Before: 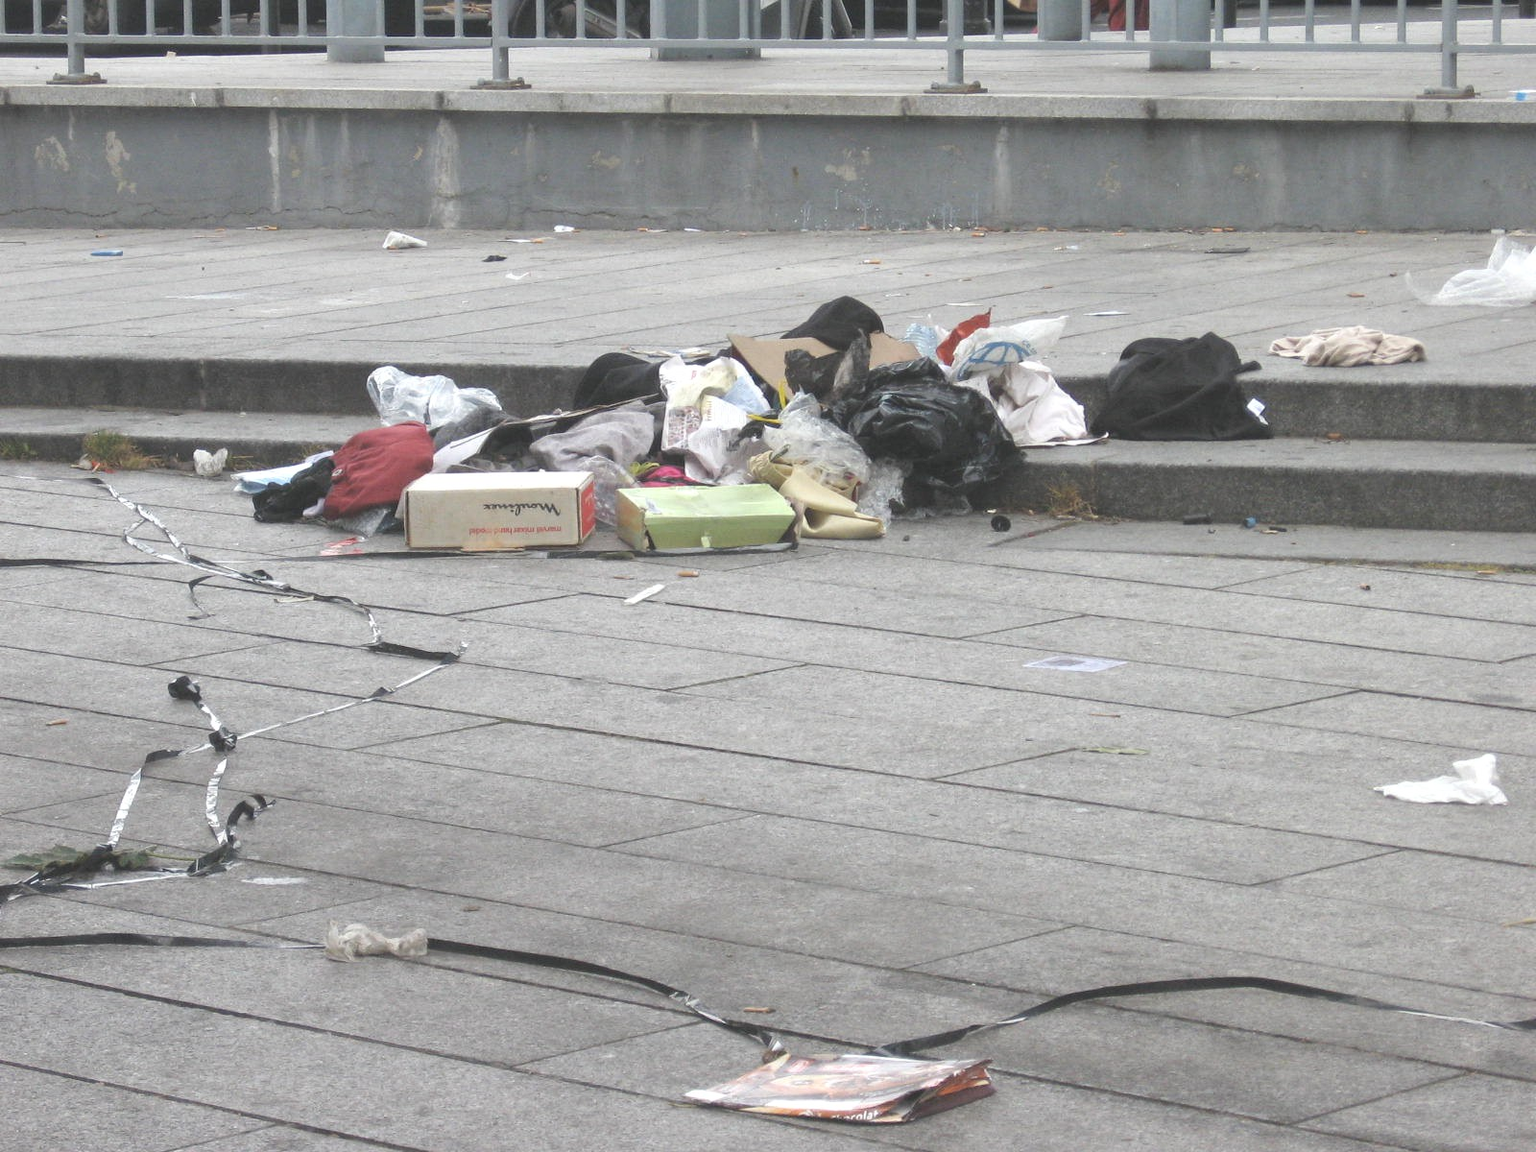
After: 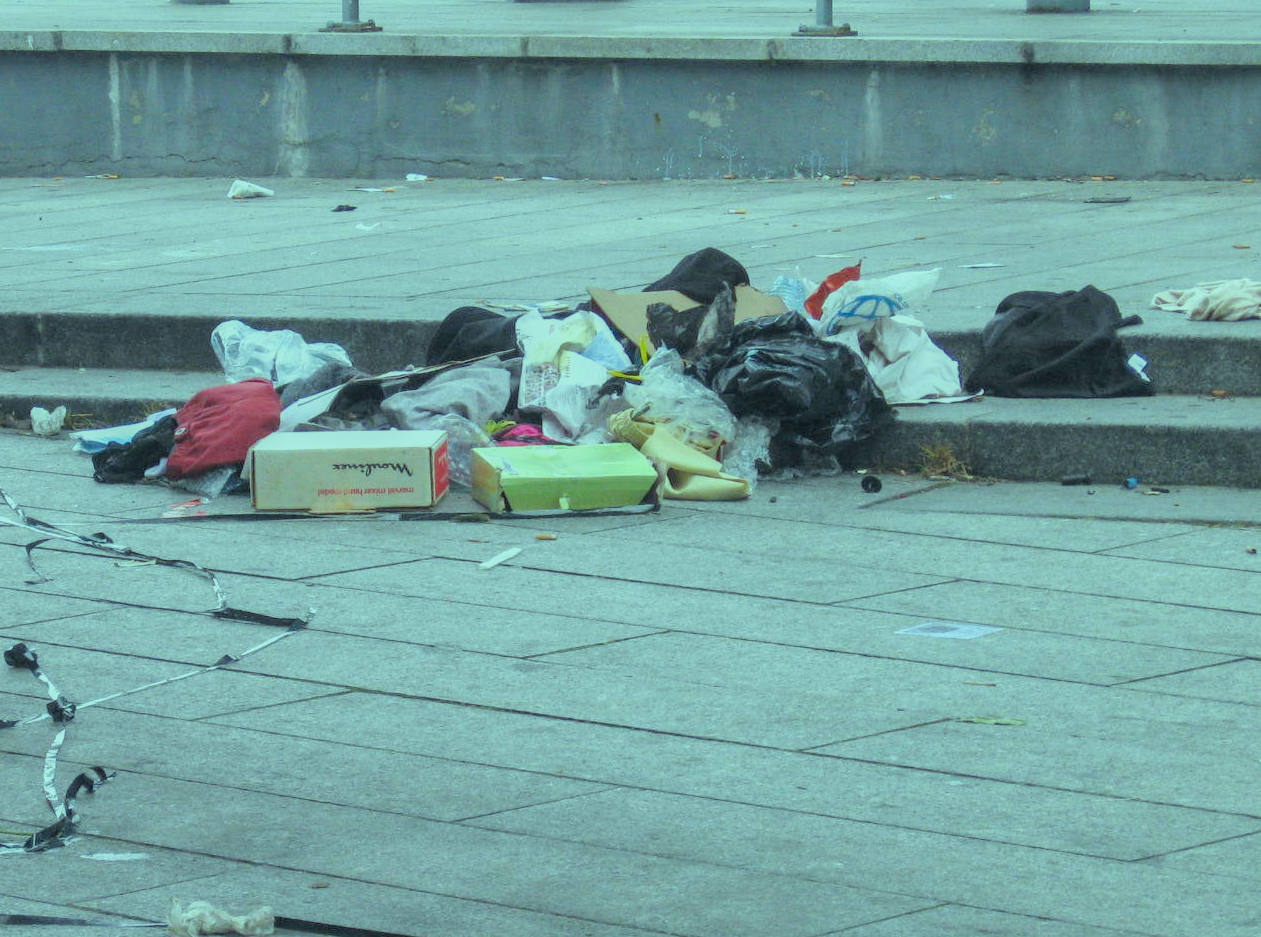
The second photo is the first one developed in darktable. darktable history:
color balance: mode lift, gamma, gain (sRGB), lift [0.997, 0.979, 1.021, 1.011], gamma [1, 1.084, 0.916, 0.998], gain [1, 0.87, 1.13, 1.101], contrast 4.55%, contrast fulcrum 38.24%, output saturation 104.09%
contrast brightness saturation: saturation 0.5
filmic rgb: black relative exposure -8.79 EV, white relative exposure 4.98 EV, threshold 3 EV, target black luminance 0%, hardness 3.77, latitude 66.33%, contrast 0.822, shadows ↔ highlights balance 20%, color science v5 (2021), contrast in shadows safe, contrast in highlights safe, enable highlight reconstruction true
crop and rotate: left 10.77%, top 5.1%, right 10.41%, bottom 16.76%
local contrast: highlights 20%, detail 150%
